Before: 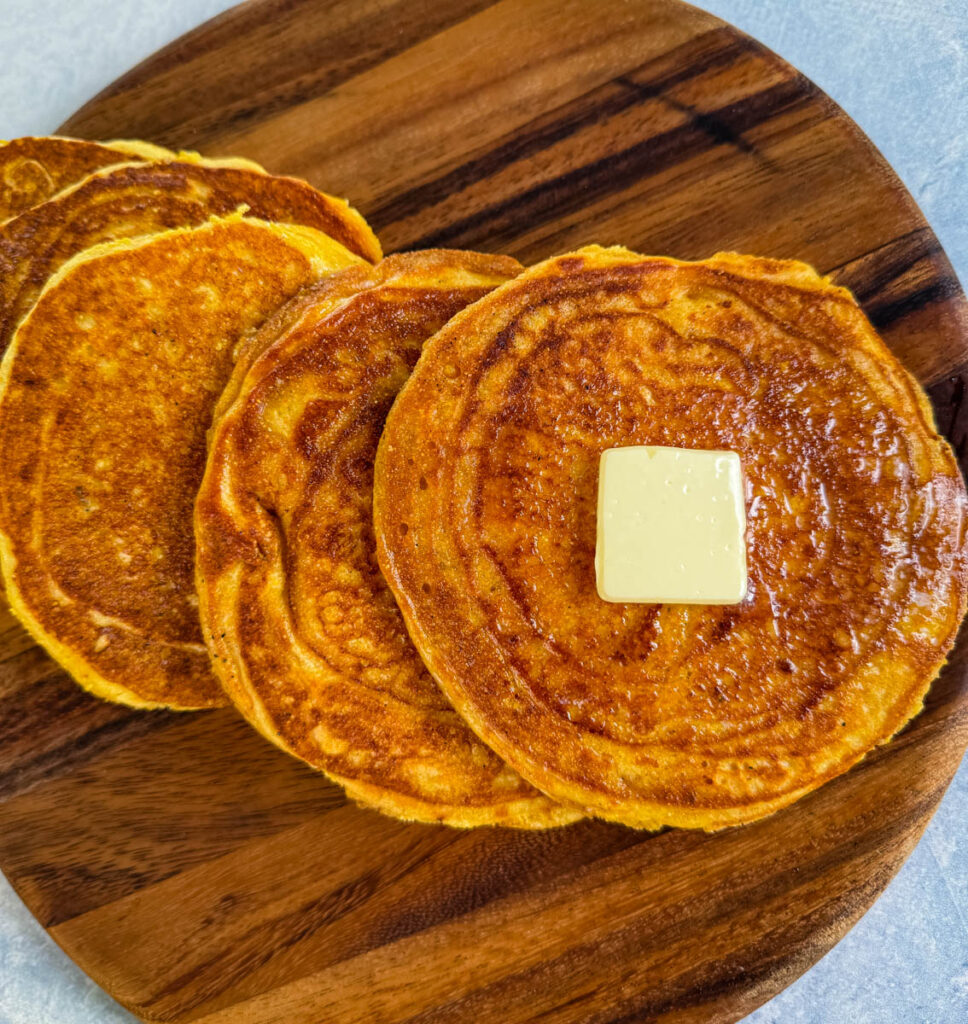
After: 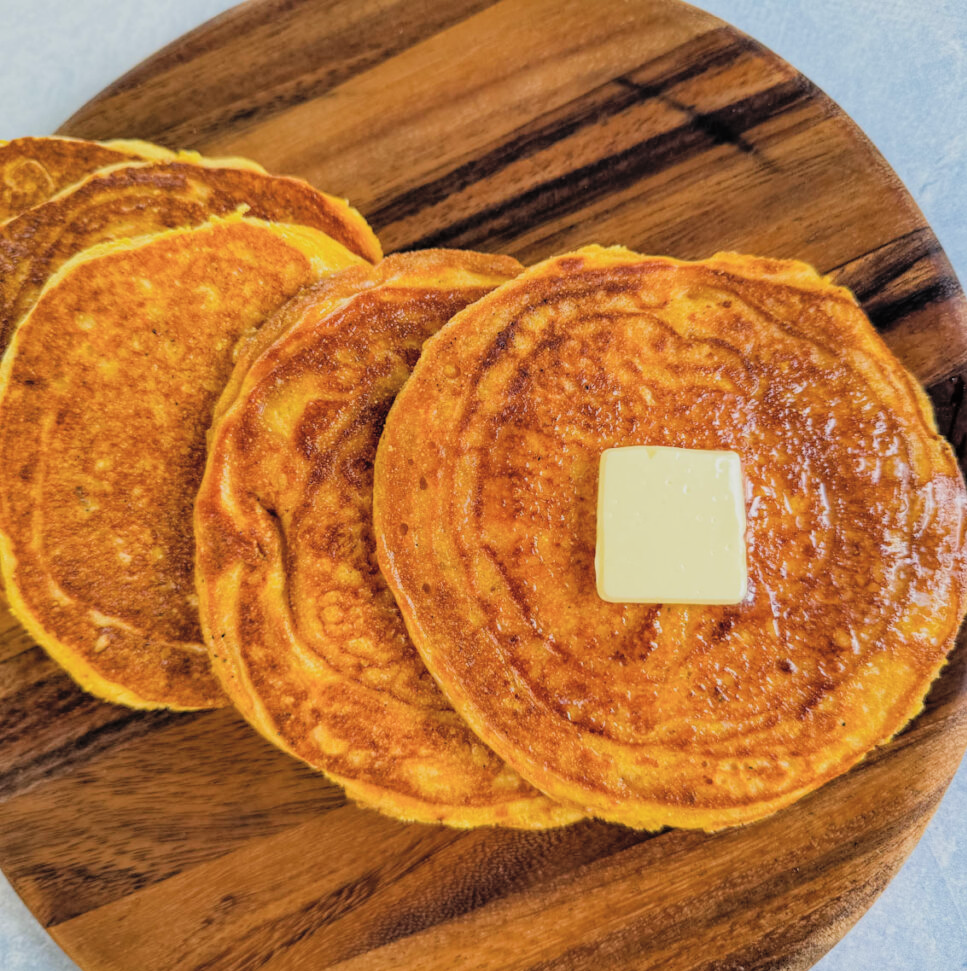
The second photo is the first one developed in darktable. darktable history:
contrast brightness saturation: brightness 0.15
filmic rgb: hardness 4.17
crop and rotate: top 0%, bottom 5.097%
